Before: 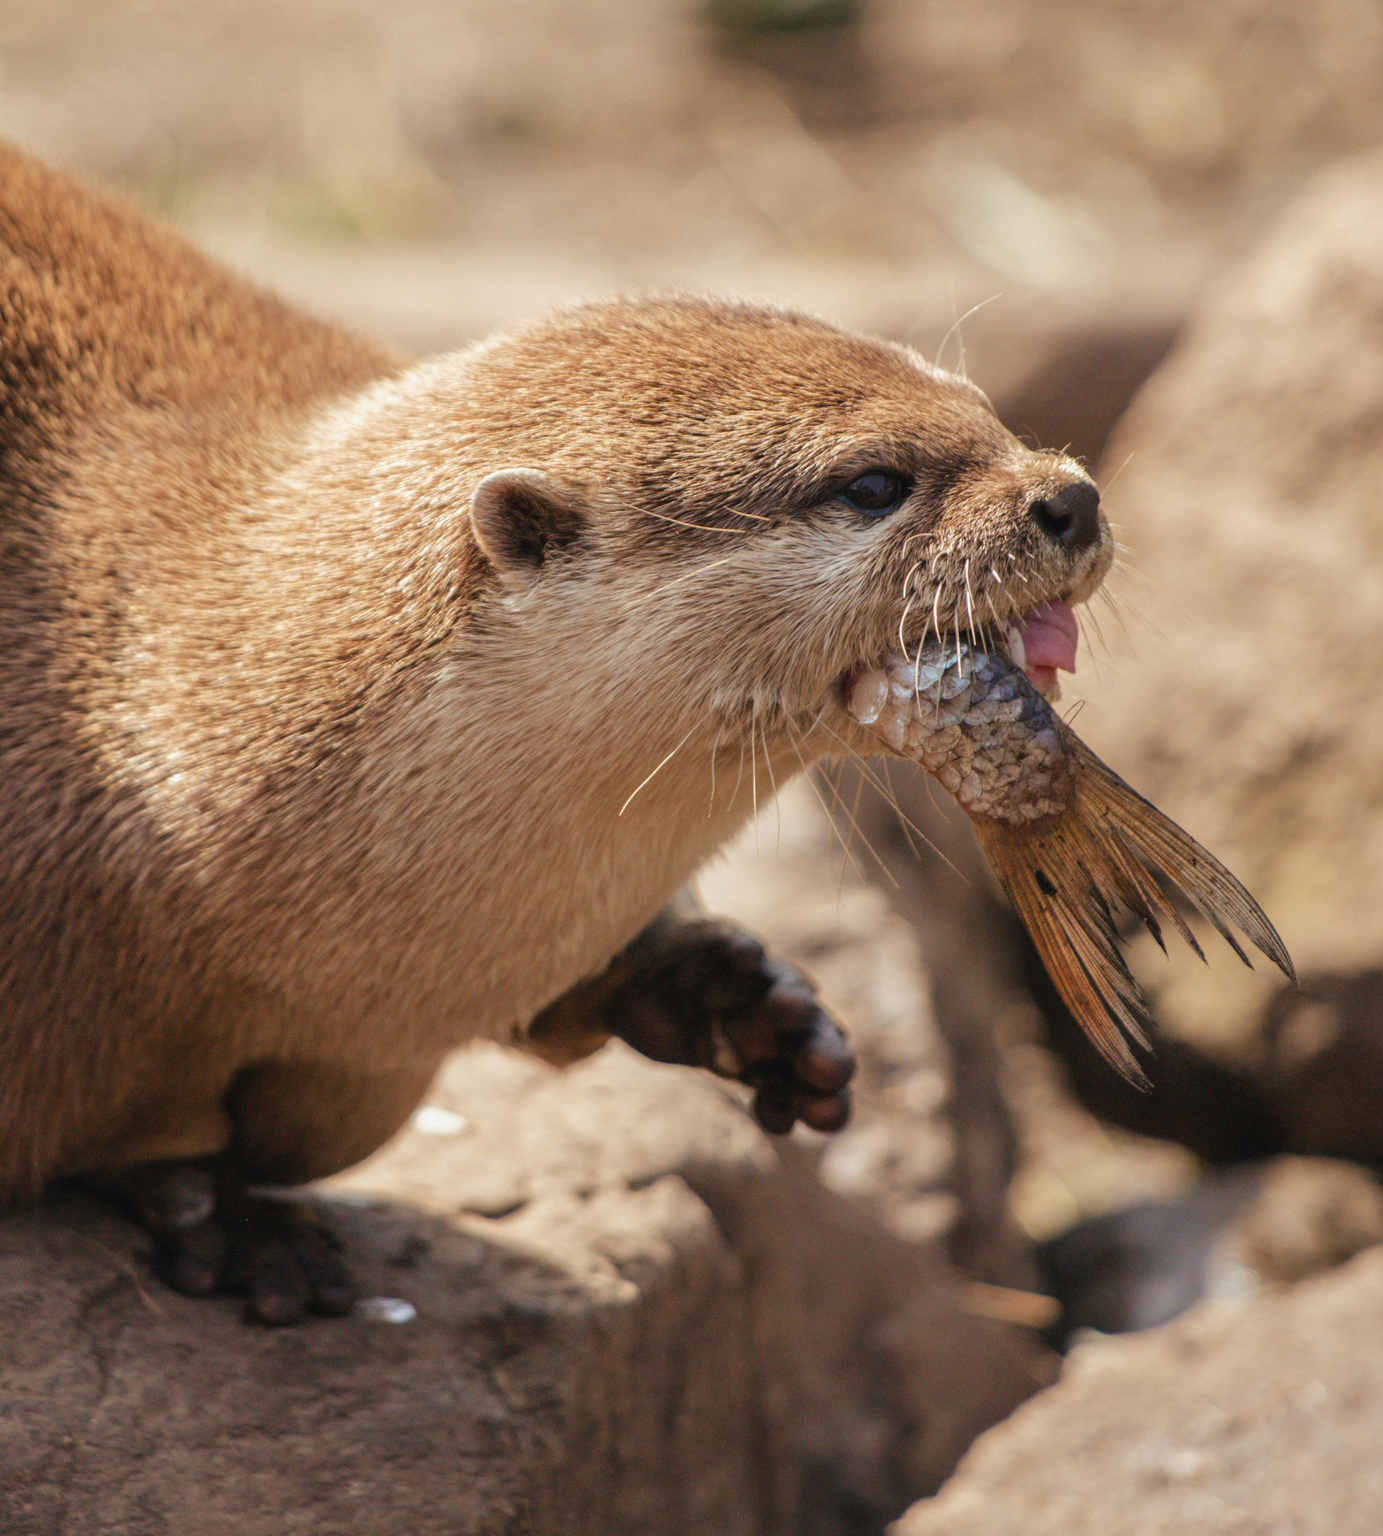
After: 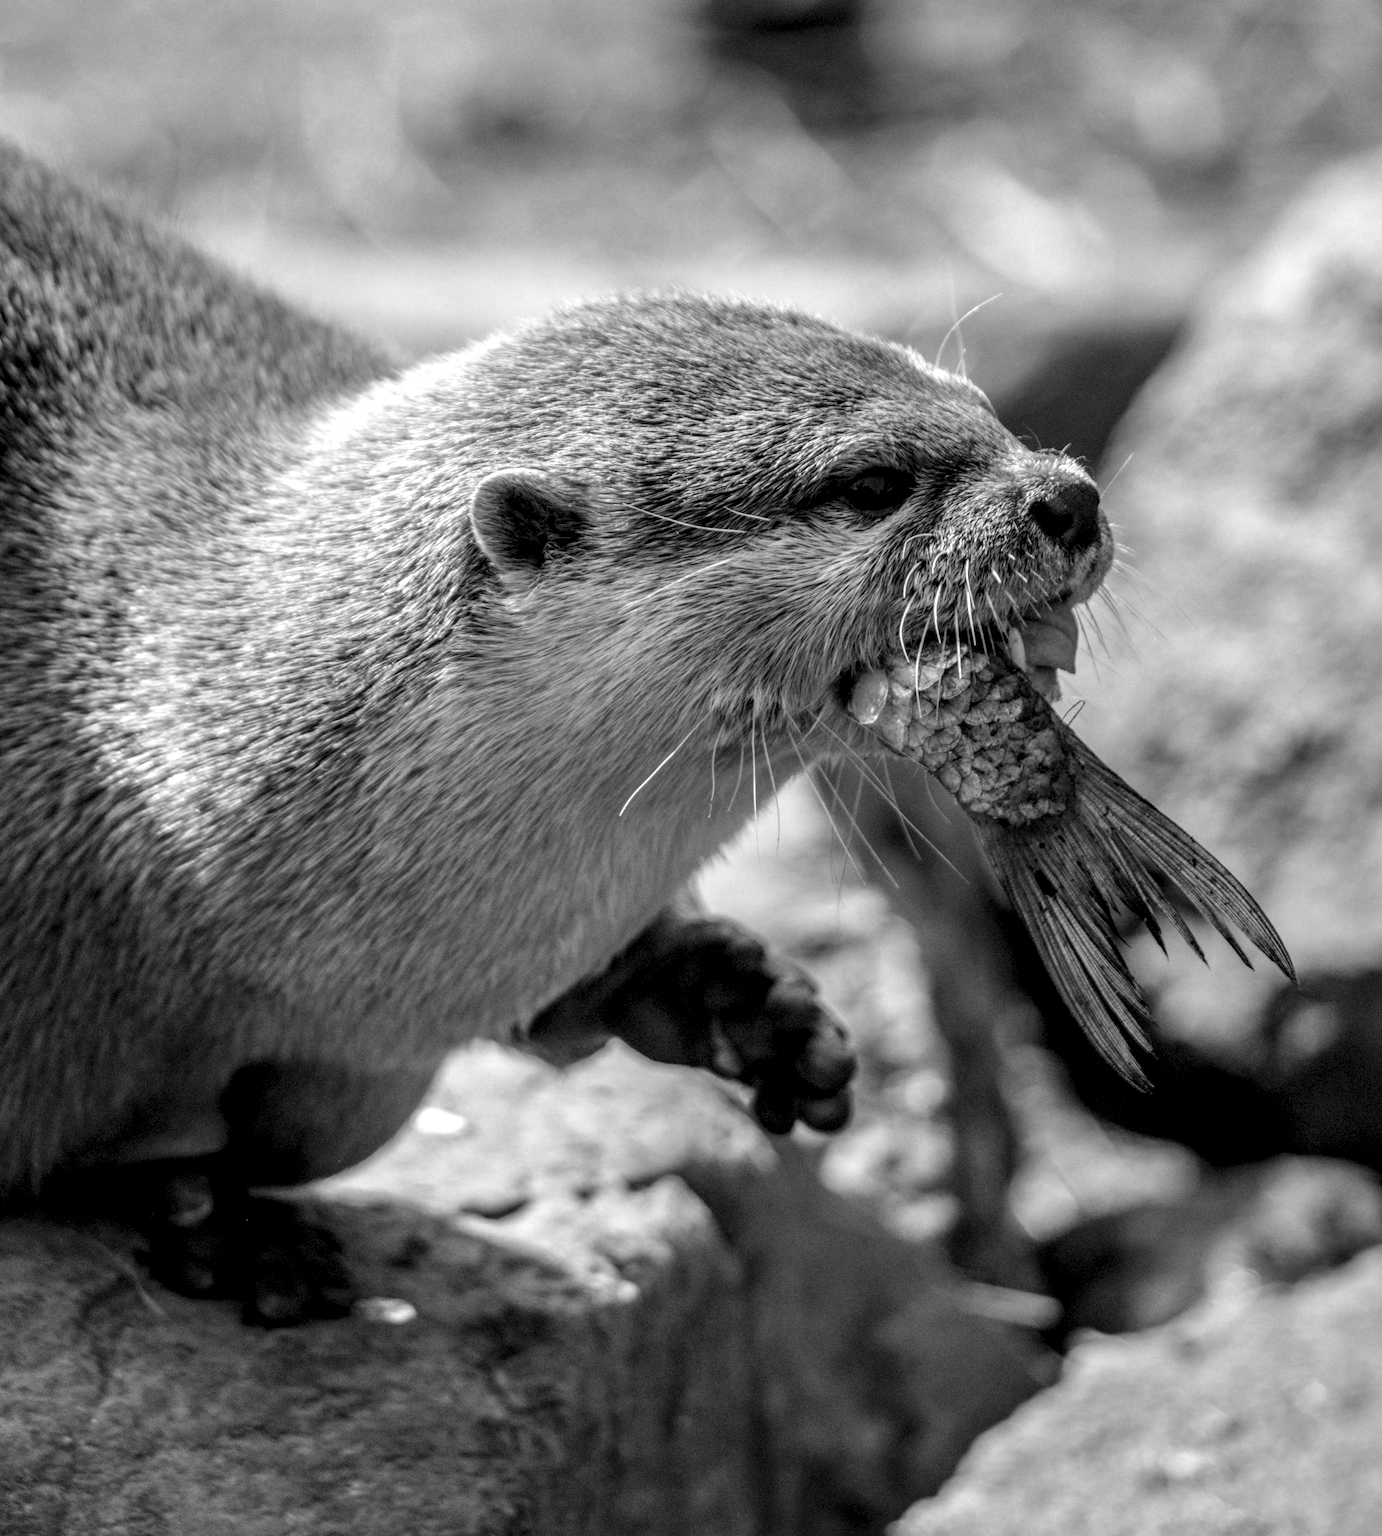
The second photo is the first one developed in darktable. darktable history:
local contrast: highlights 19%, detail 186%
monochrome: a -92.57, b 58.91
